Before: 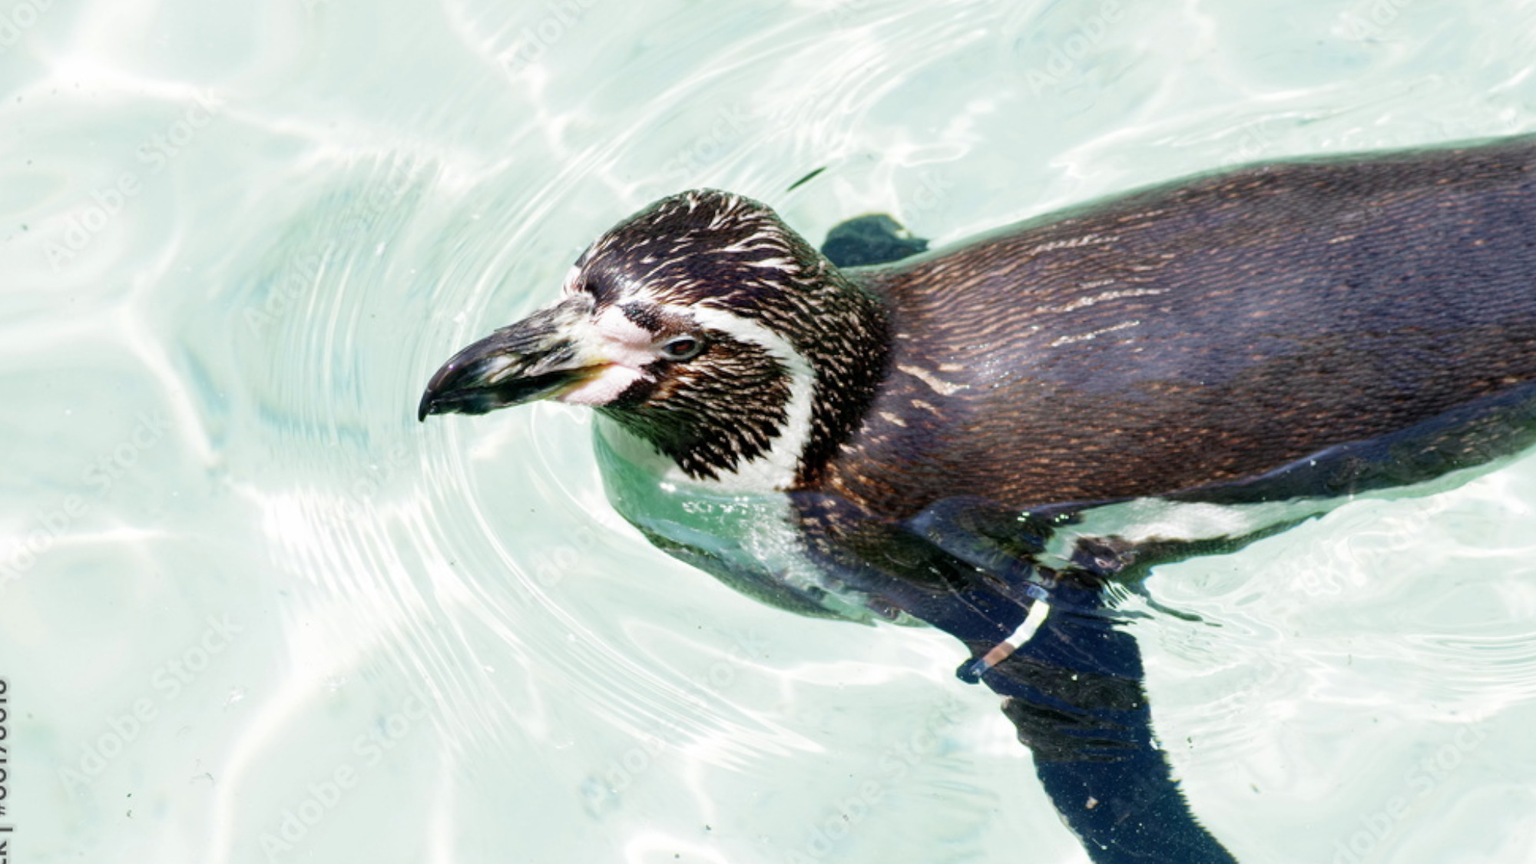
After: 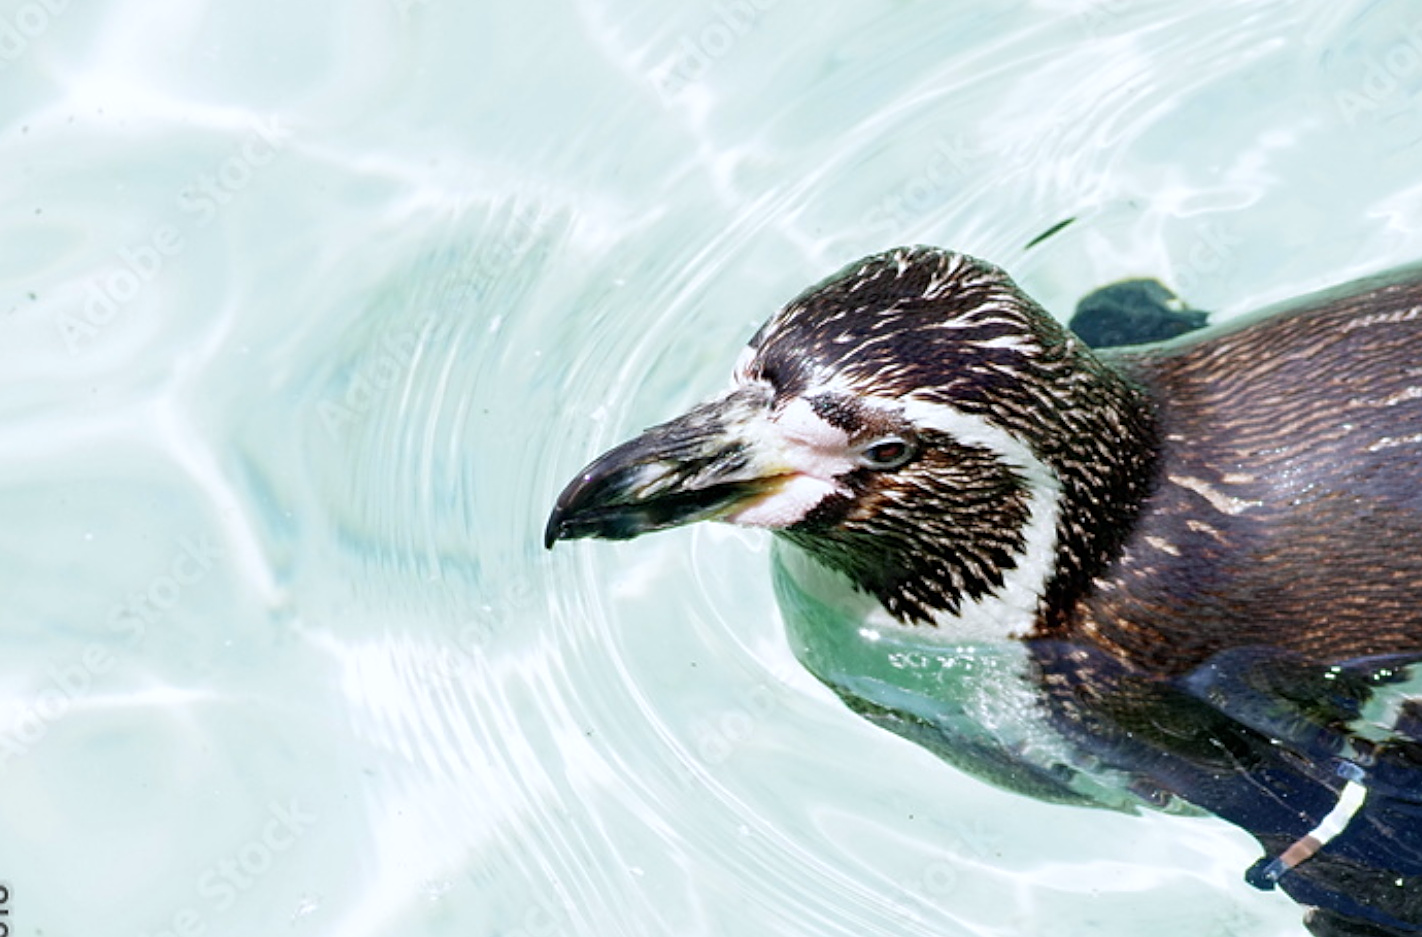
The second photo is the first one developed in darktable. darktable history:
crop: right 28.885%, bottom 16.626%
white balance: red 0.976, blue 1.04
sharpen: on, module defaults
